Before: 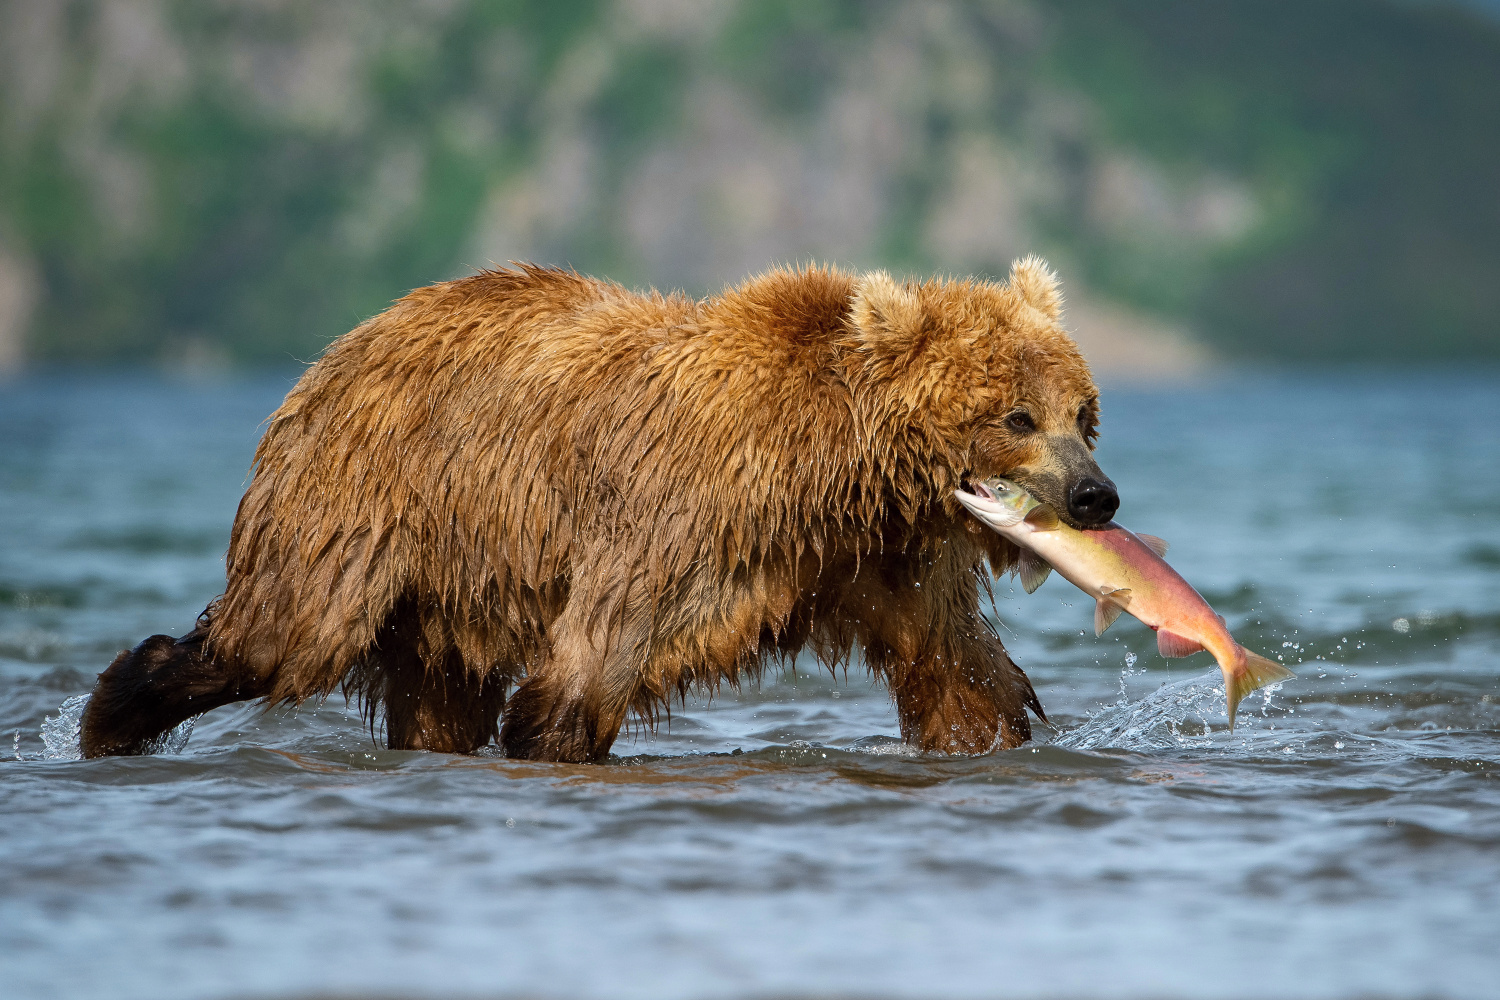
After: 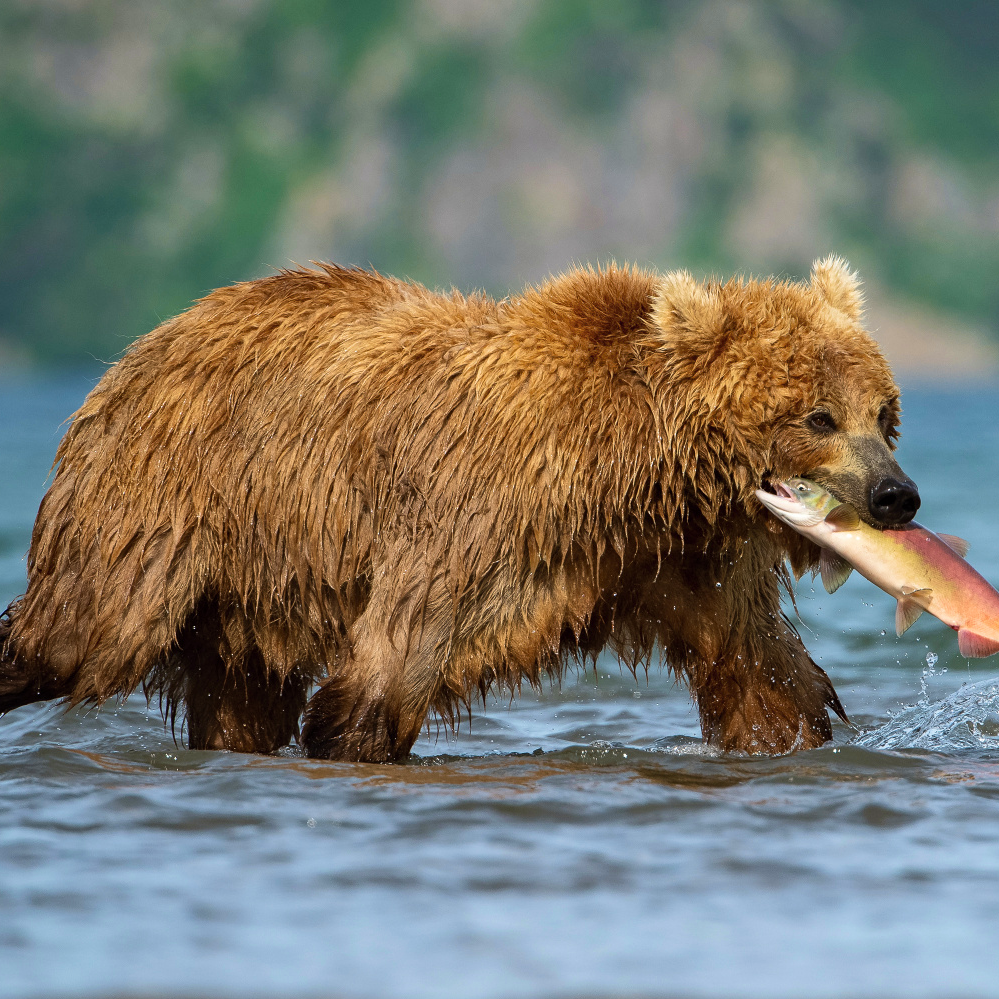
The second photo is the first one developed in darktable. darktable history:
crop and rotate: left 13.335%, right 20.022%
velvia: on, module defaults
